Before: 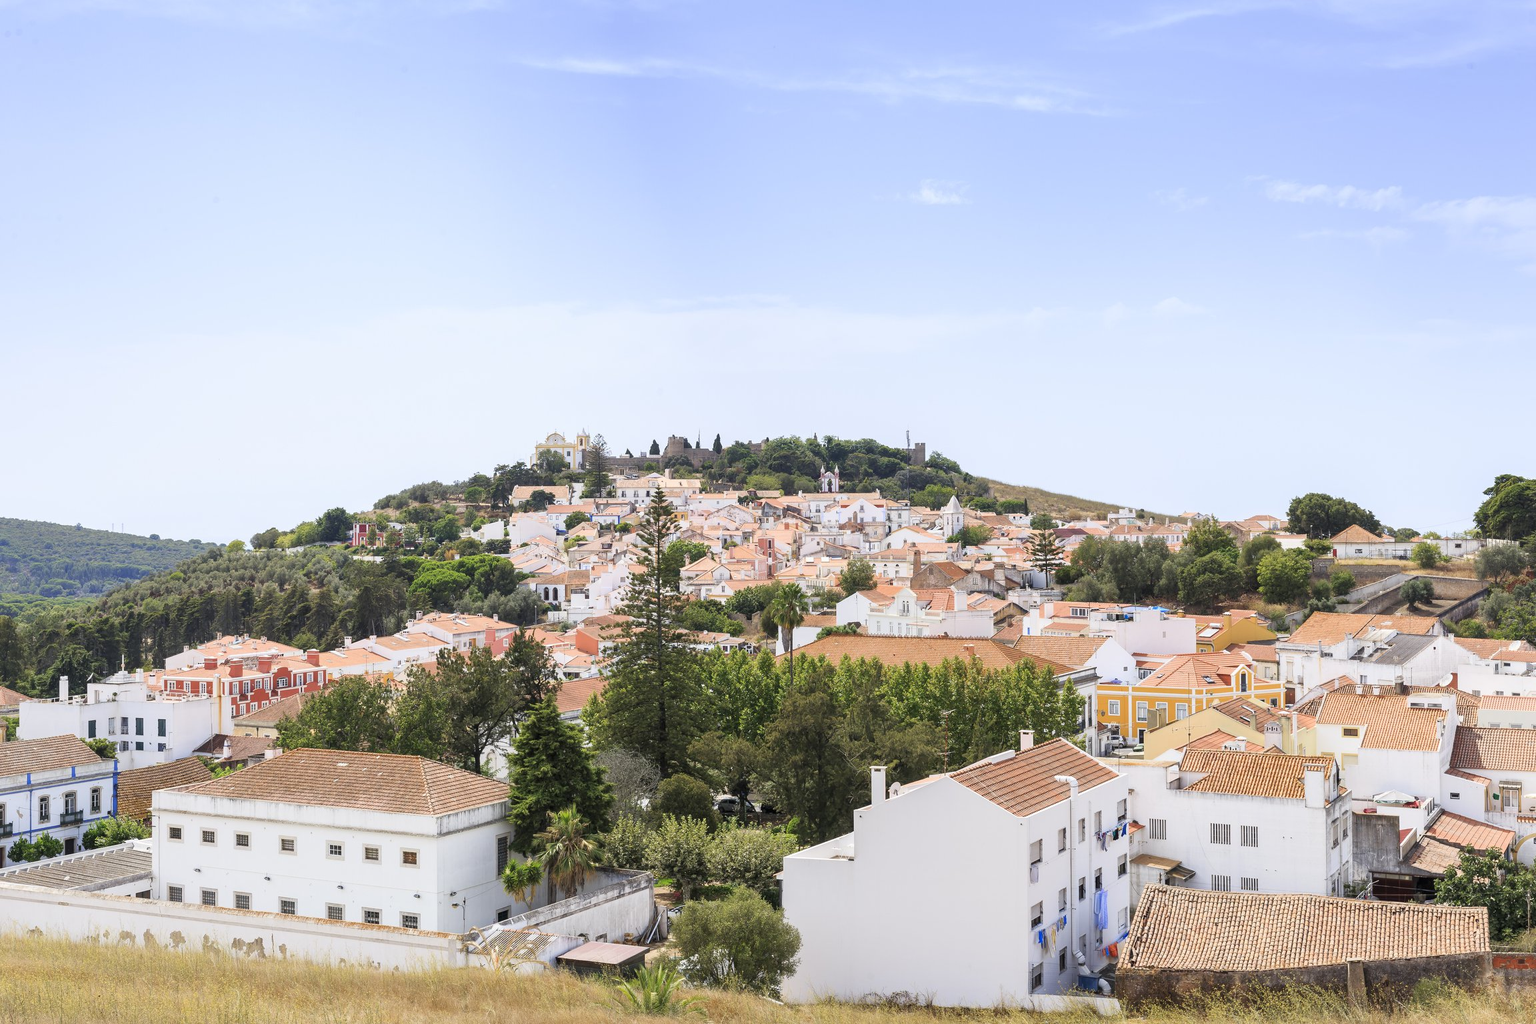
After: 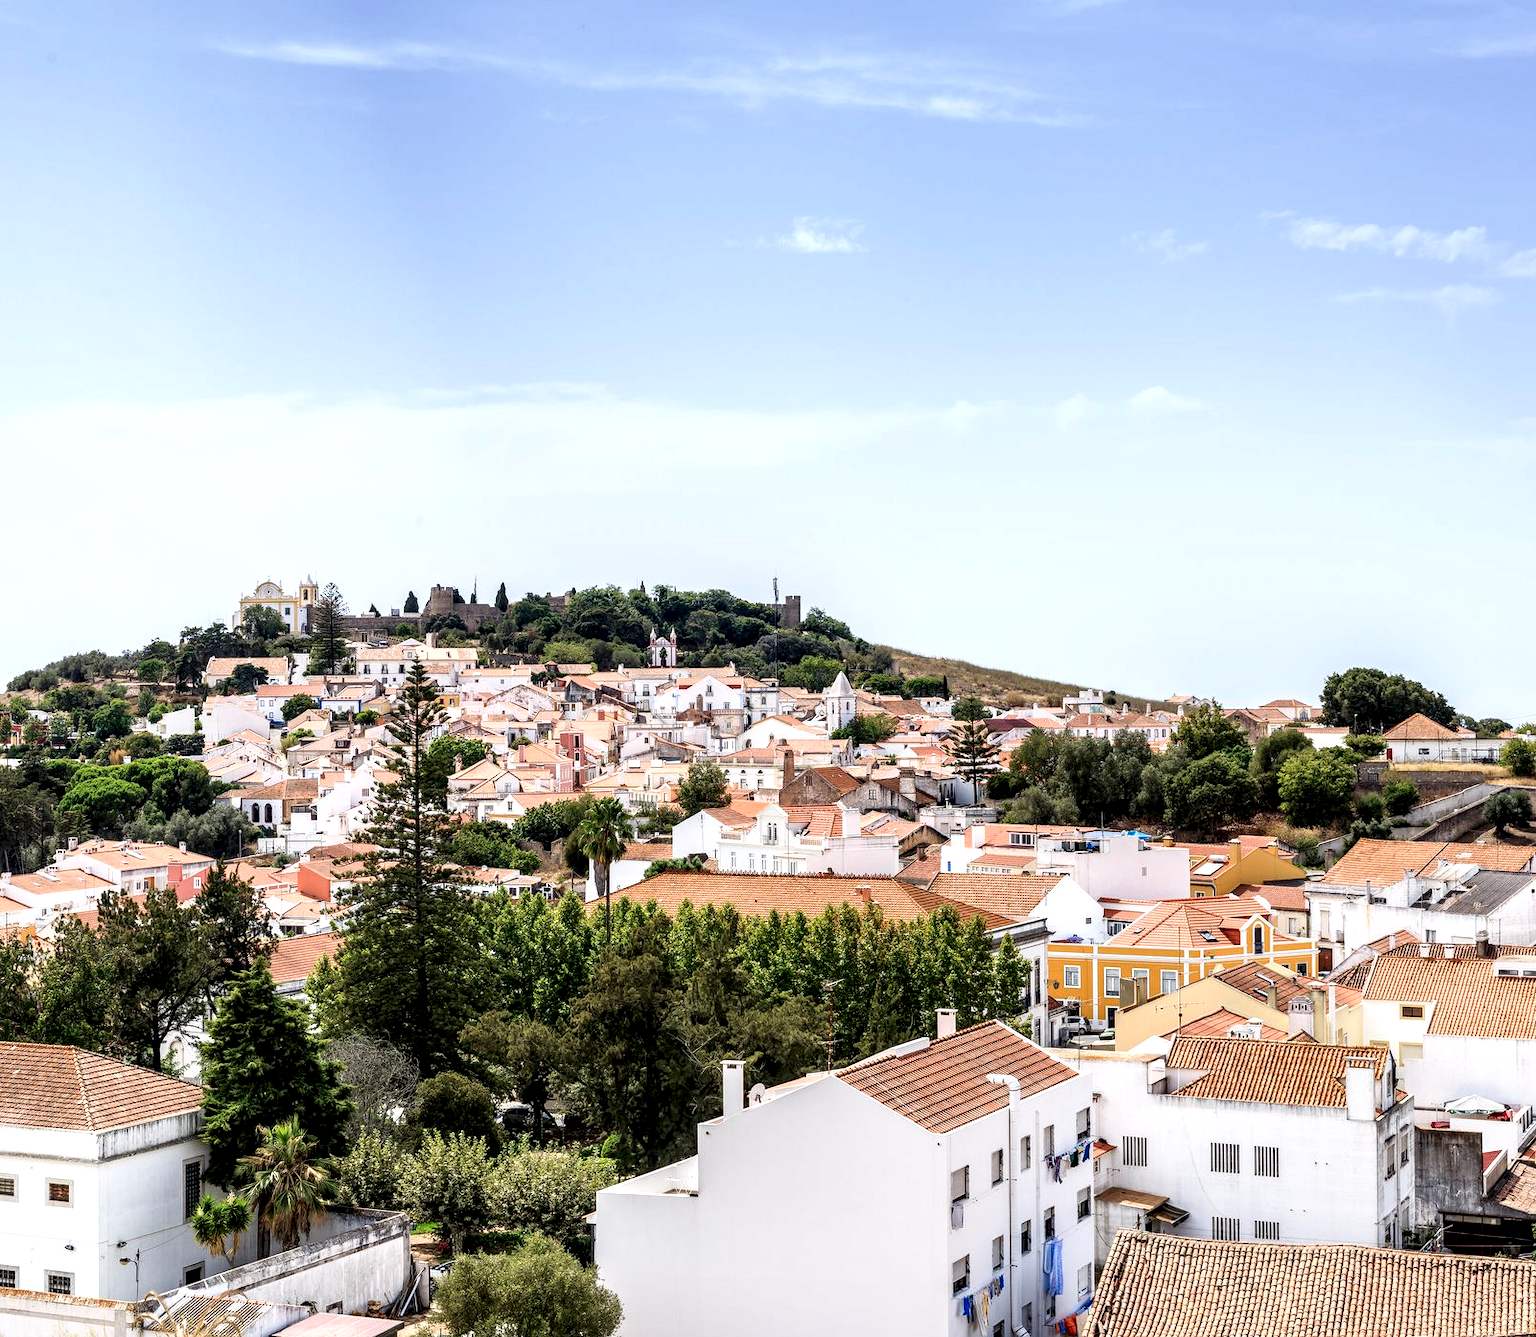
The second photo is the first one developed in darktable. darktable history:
crop and rotate: left 24.034%, top 2.838%, right 6.406%, bottom 6.299%
local contrast: highlights 80%, shadows 57%, detail 175%, midtone range 0.602
